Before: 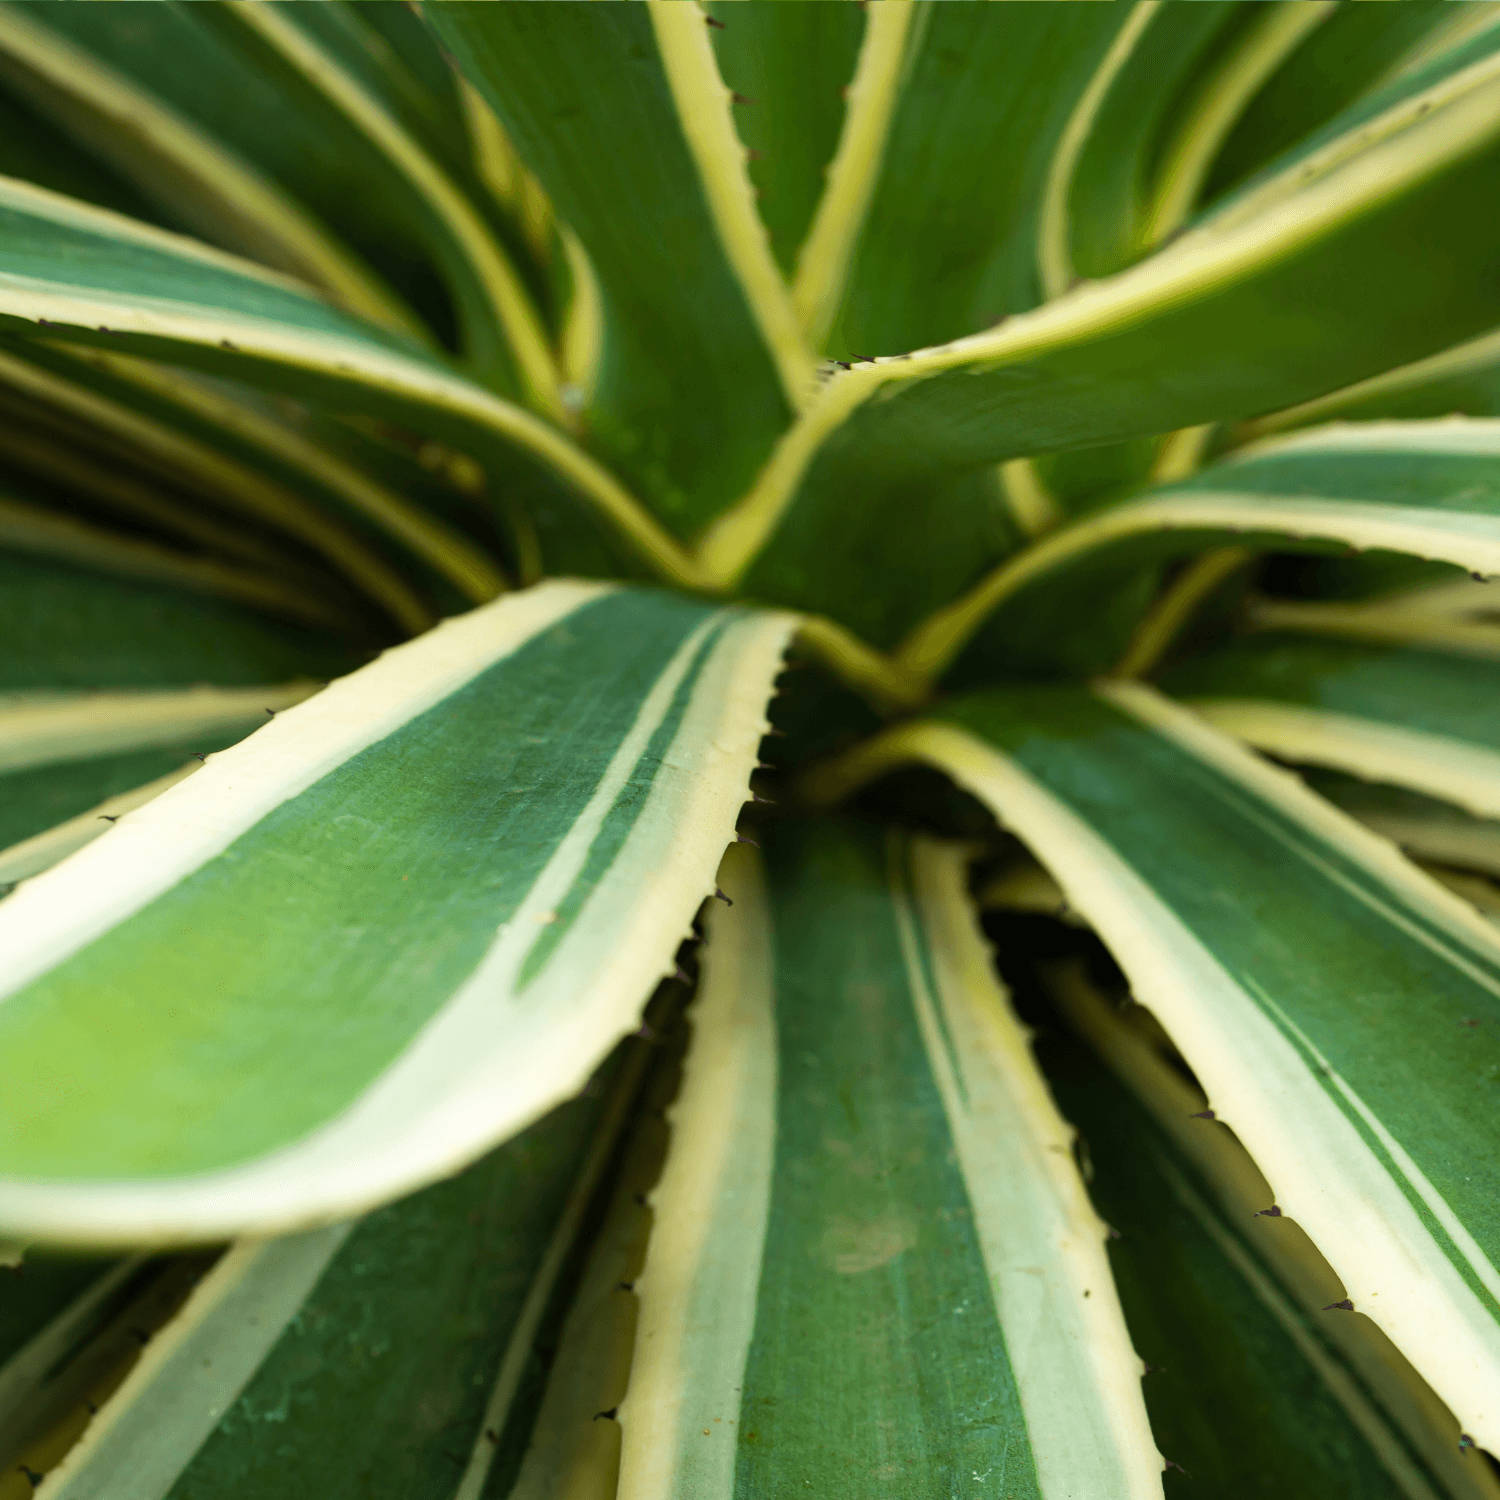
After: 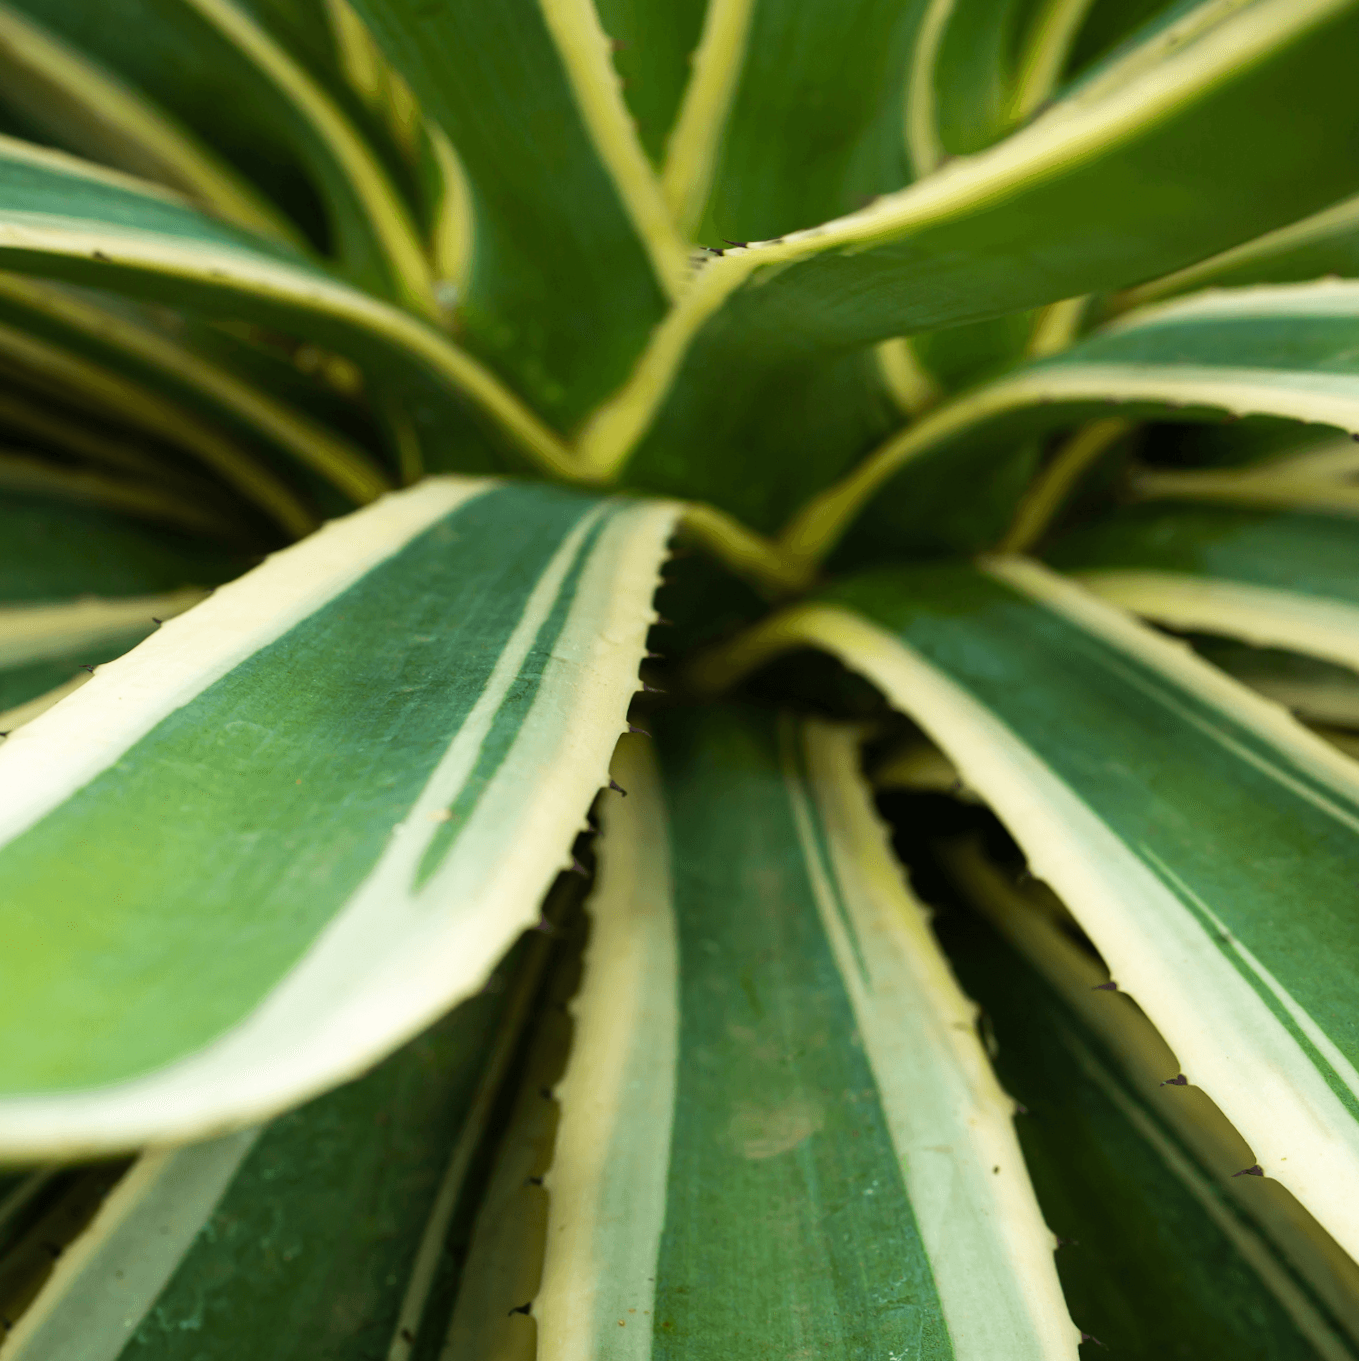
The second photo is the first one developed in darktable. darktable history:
crop and rotate: angle 2.28°, left 5.813%, top 5.699%
